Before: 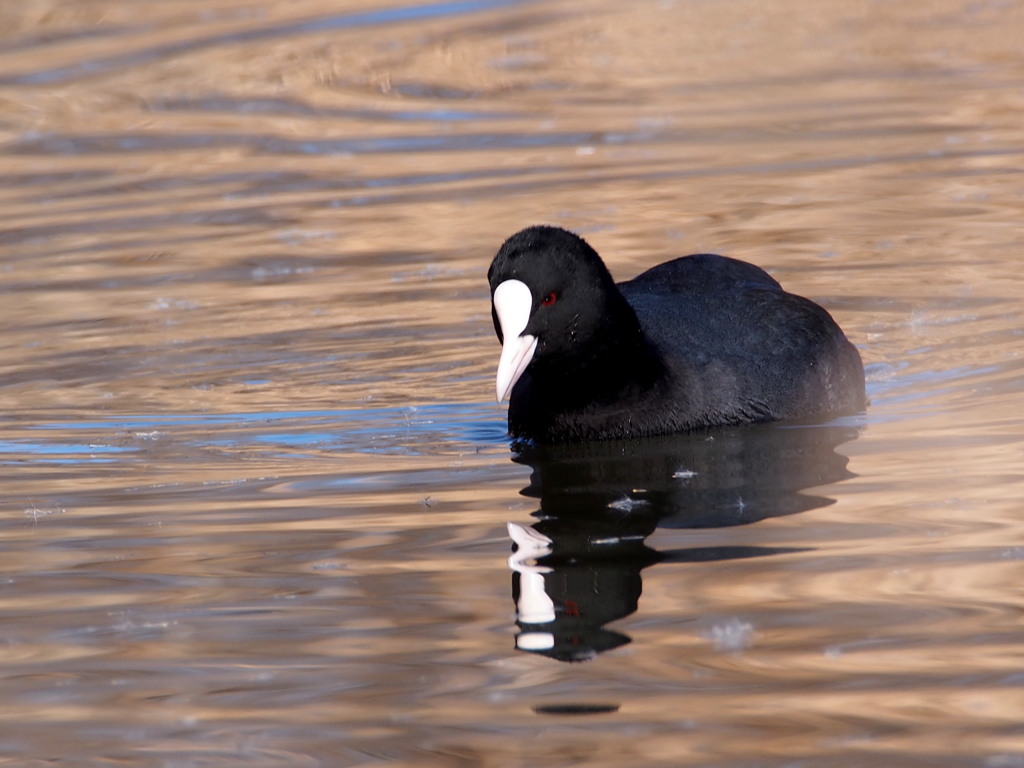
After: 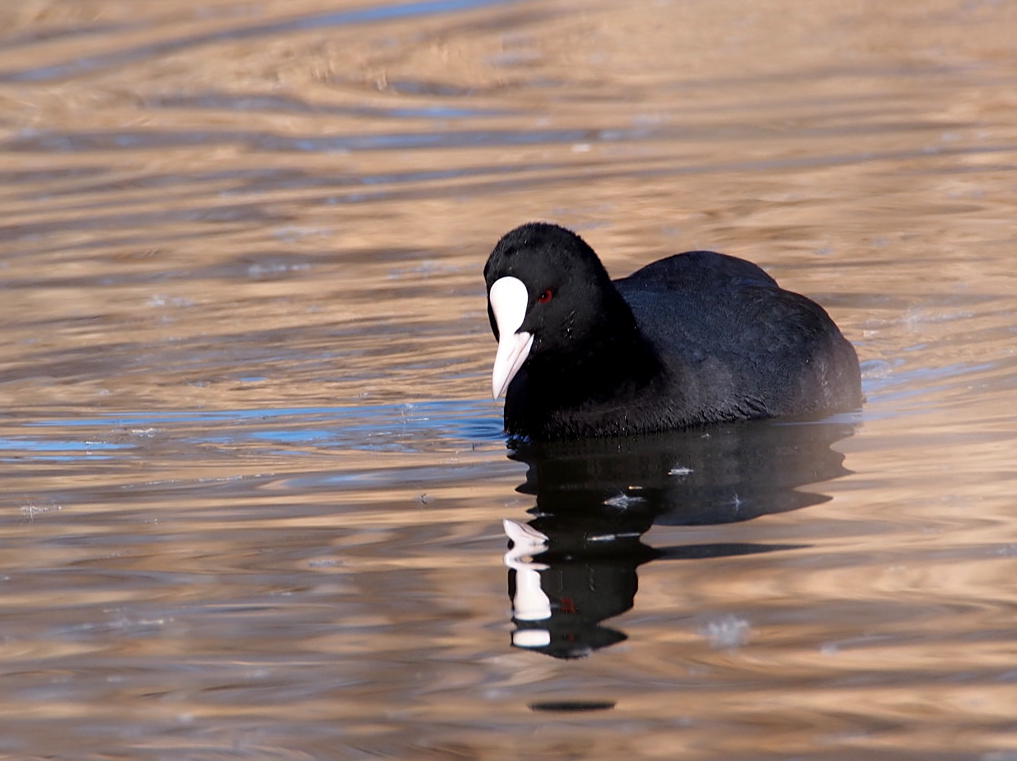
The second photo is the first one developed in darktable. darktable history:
sharpen: amount 0.2
crop: left 0.434%, top 0.485%, right 0.244%, bottom 0.386%
